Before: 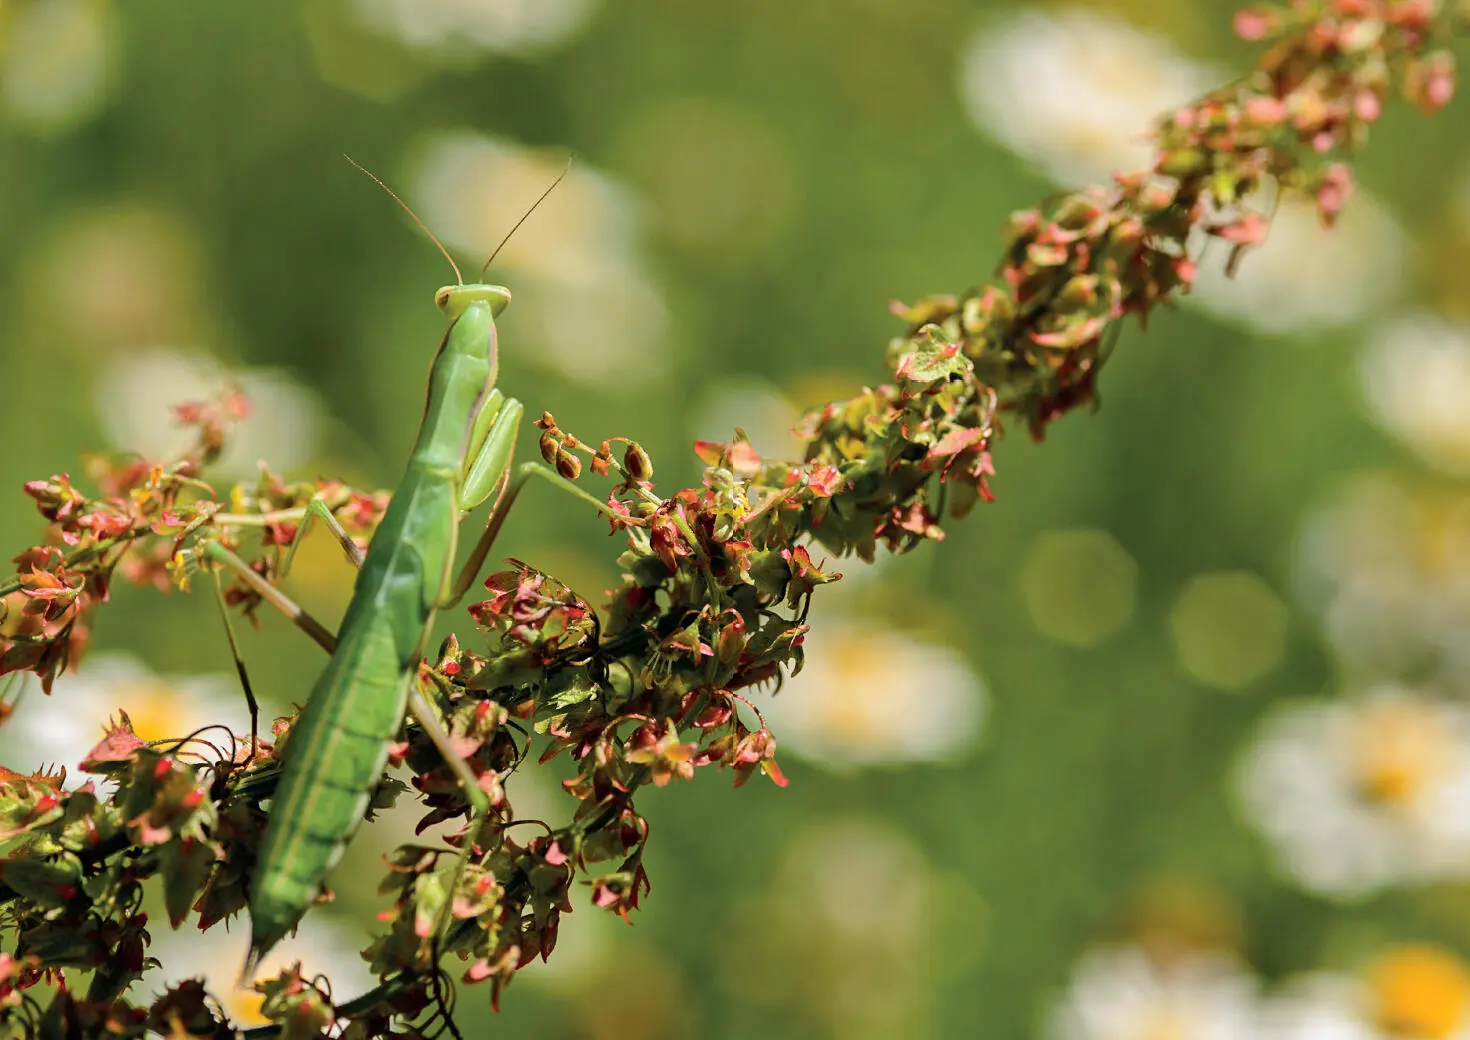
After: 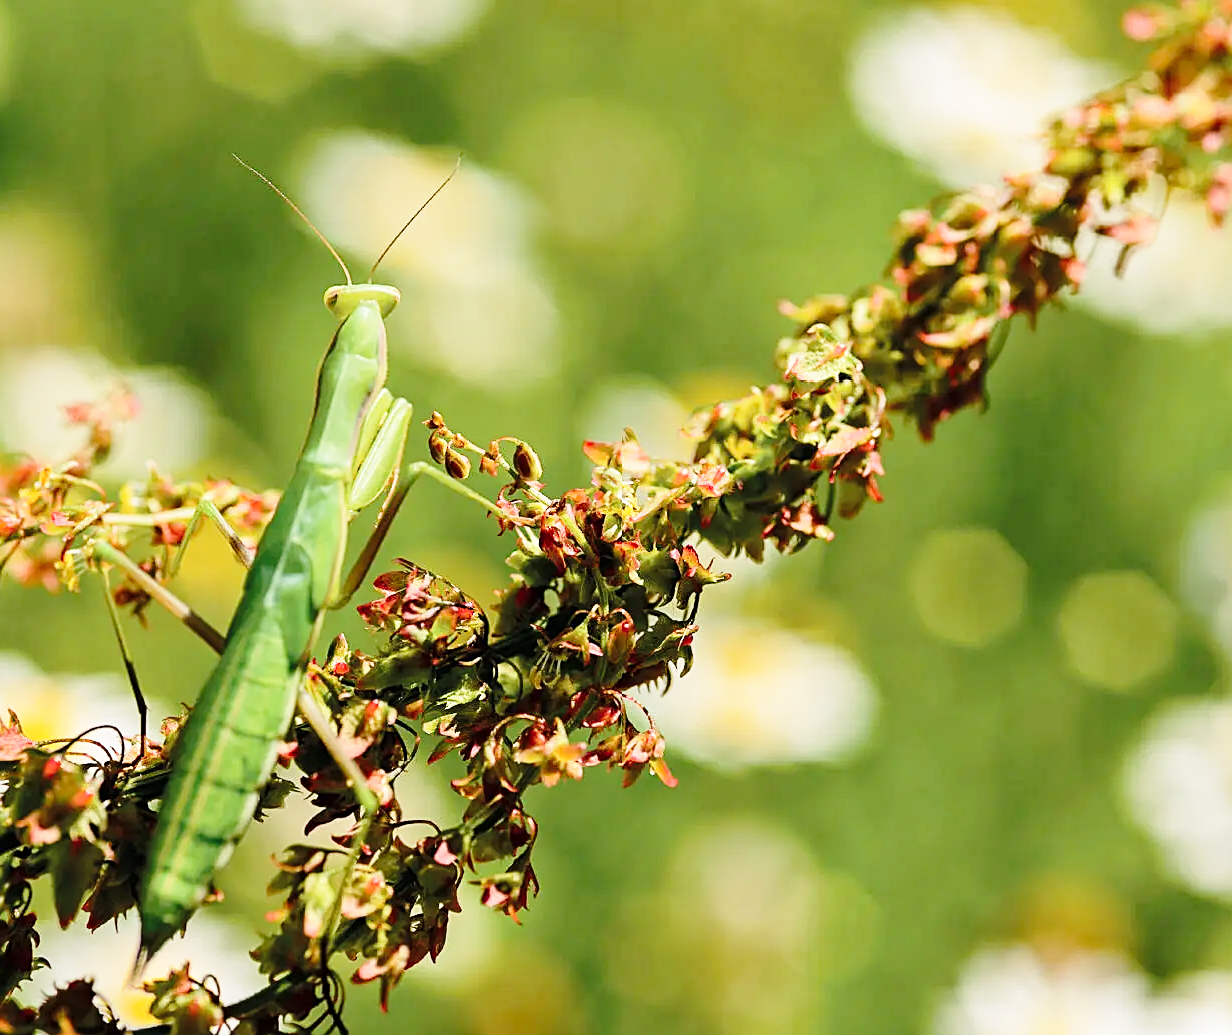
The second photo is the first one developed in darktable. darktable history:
sharpen: on, module defaults
crop: left 7.598%, right 7.873%
base curve: curves: ch0 [(0, 0) (0.028, 0.03) (0.121, 0.232) (0.46, 0.748) (0.859, 0.968) (1, 1)], preserve colors none
